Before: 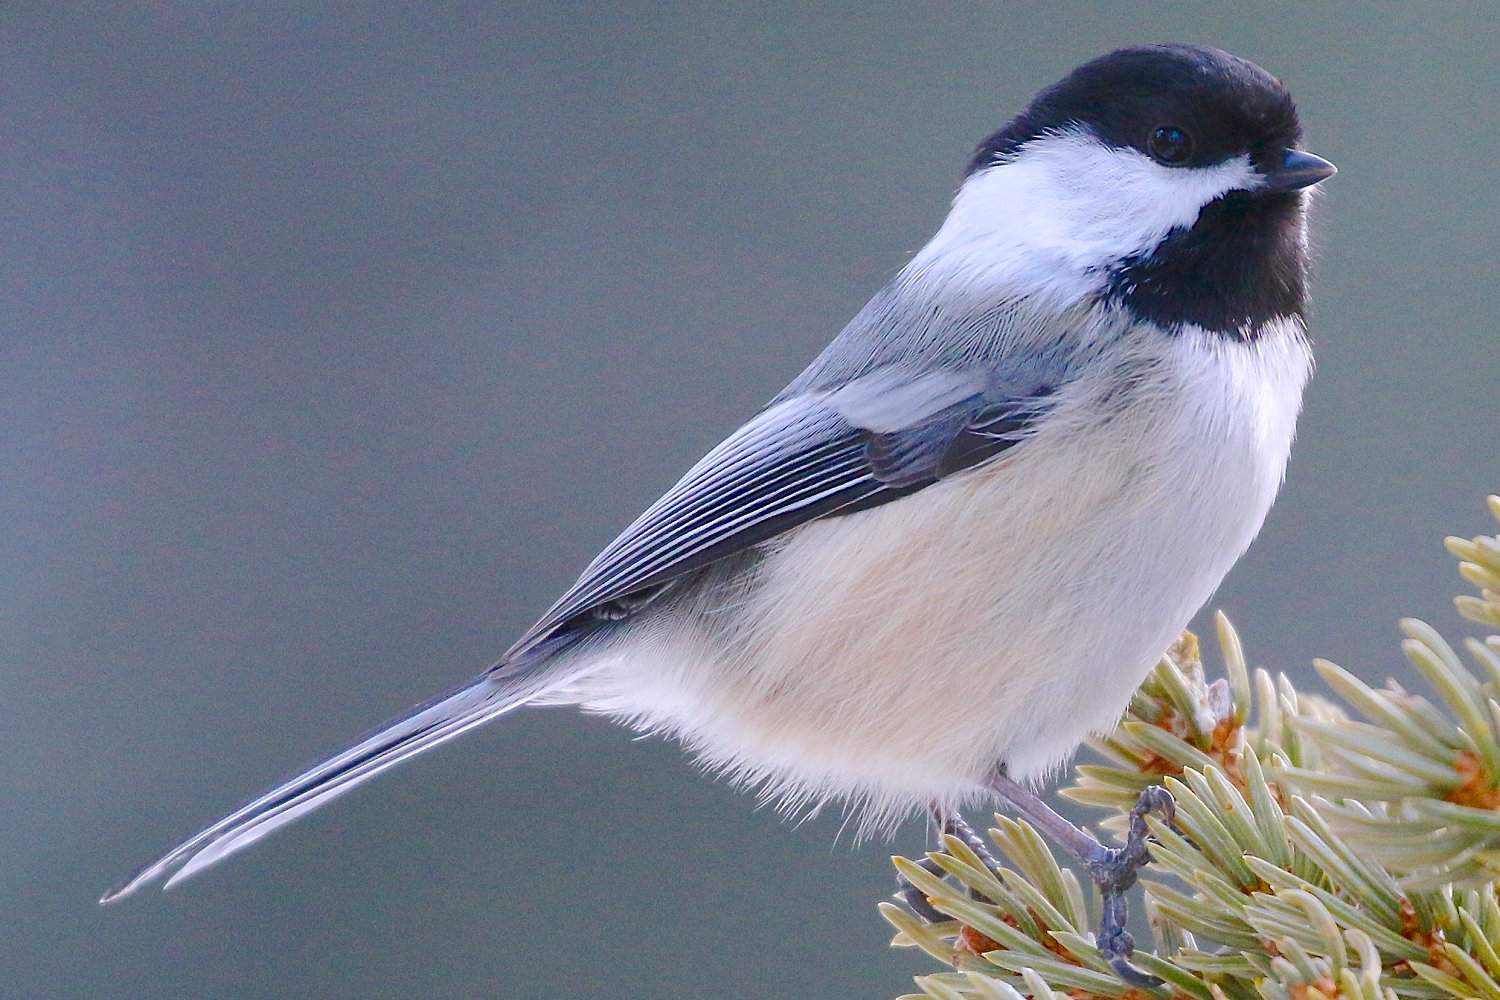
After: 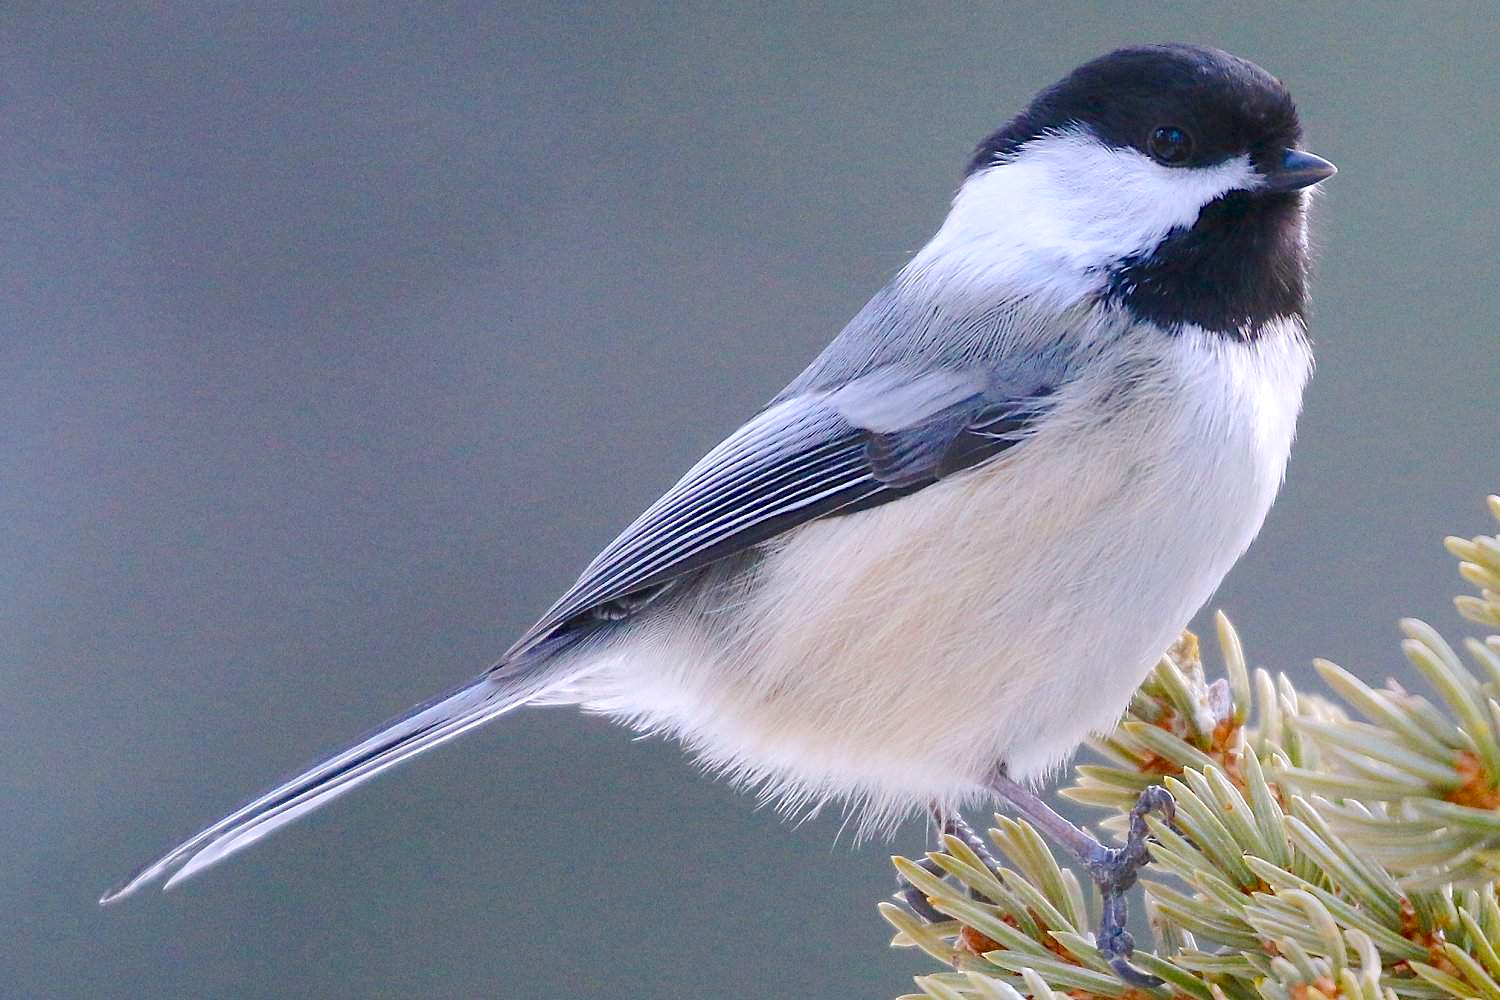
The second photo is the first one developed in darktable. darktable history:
tone equalizer: on, module defaults
exposure: black level correction 0.002, exposure 0.15 EV, compensate highlight preservation false
